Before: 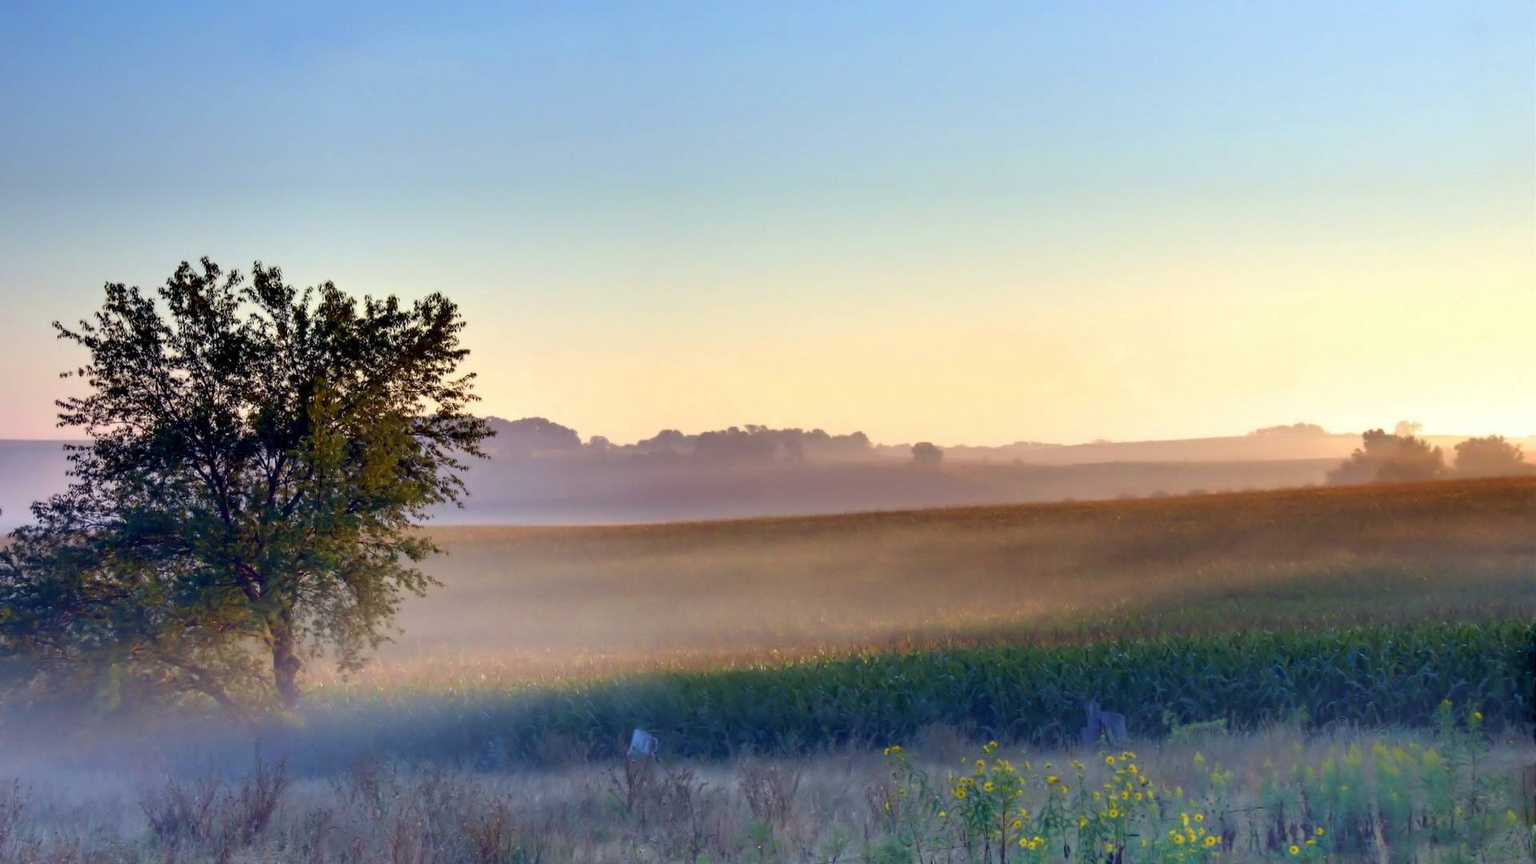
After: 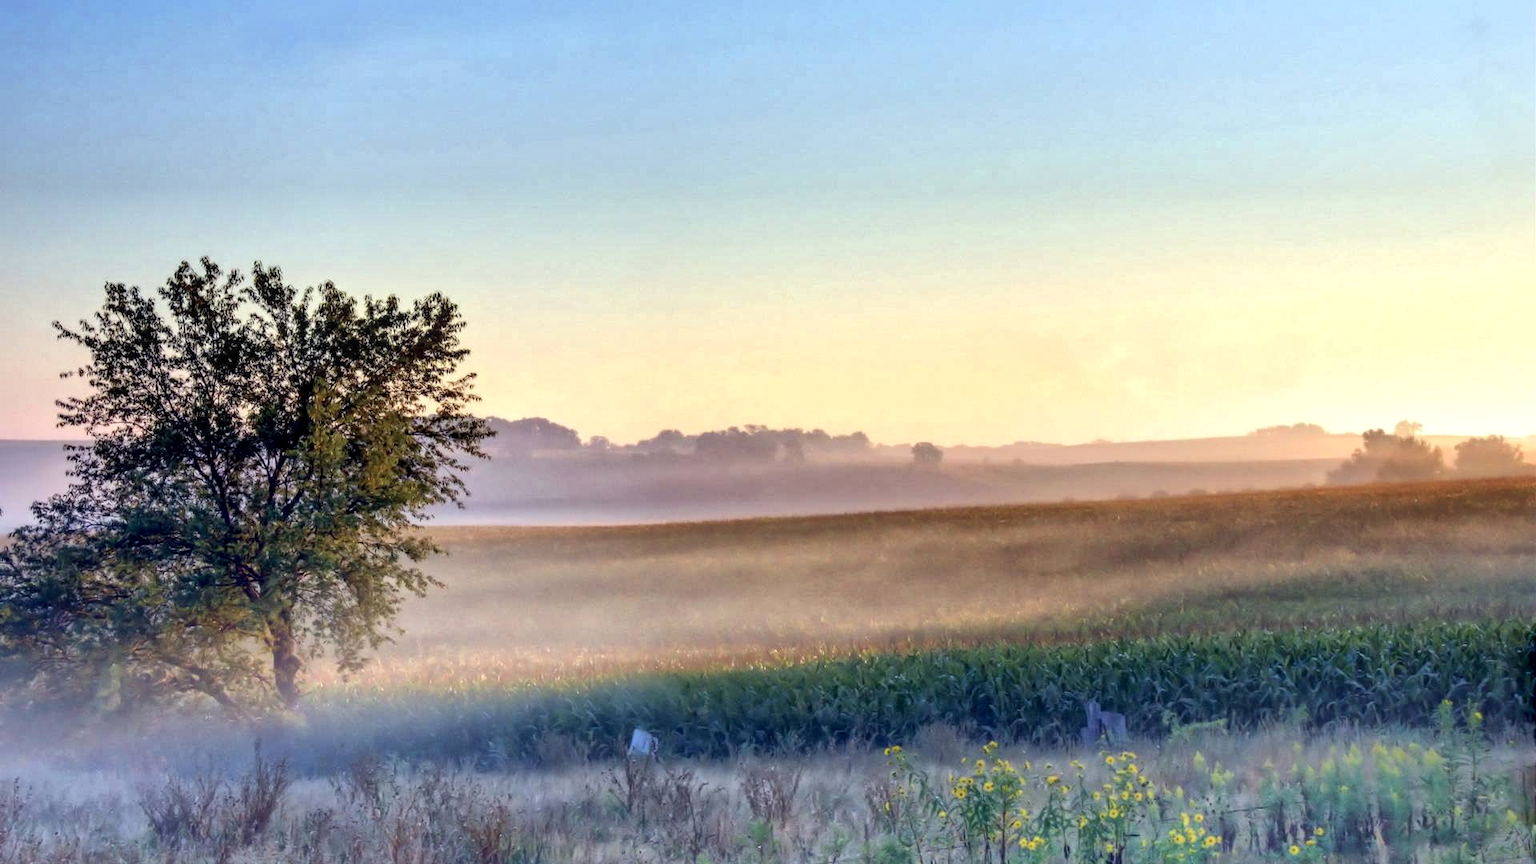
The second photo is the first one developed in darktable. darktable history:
global tonemap: drago (1, 100), detail 1
local contrast: on, module defaults
